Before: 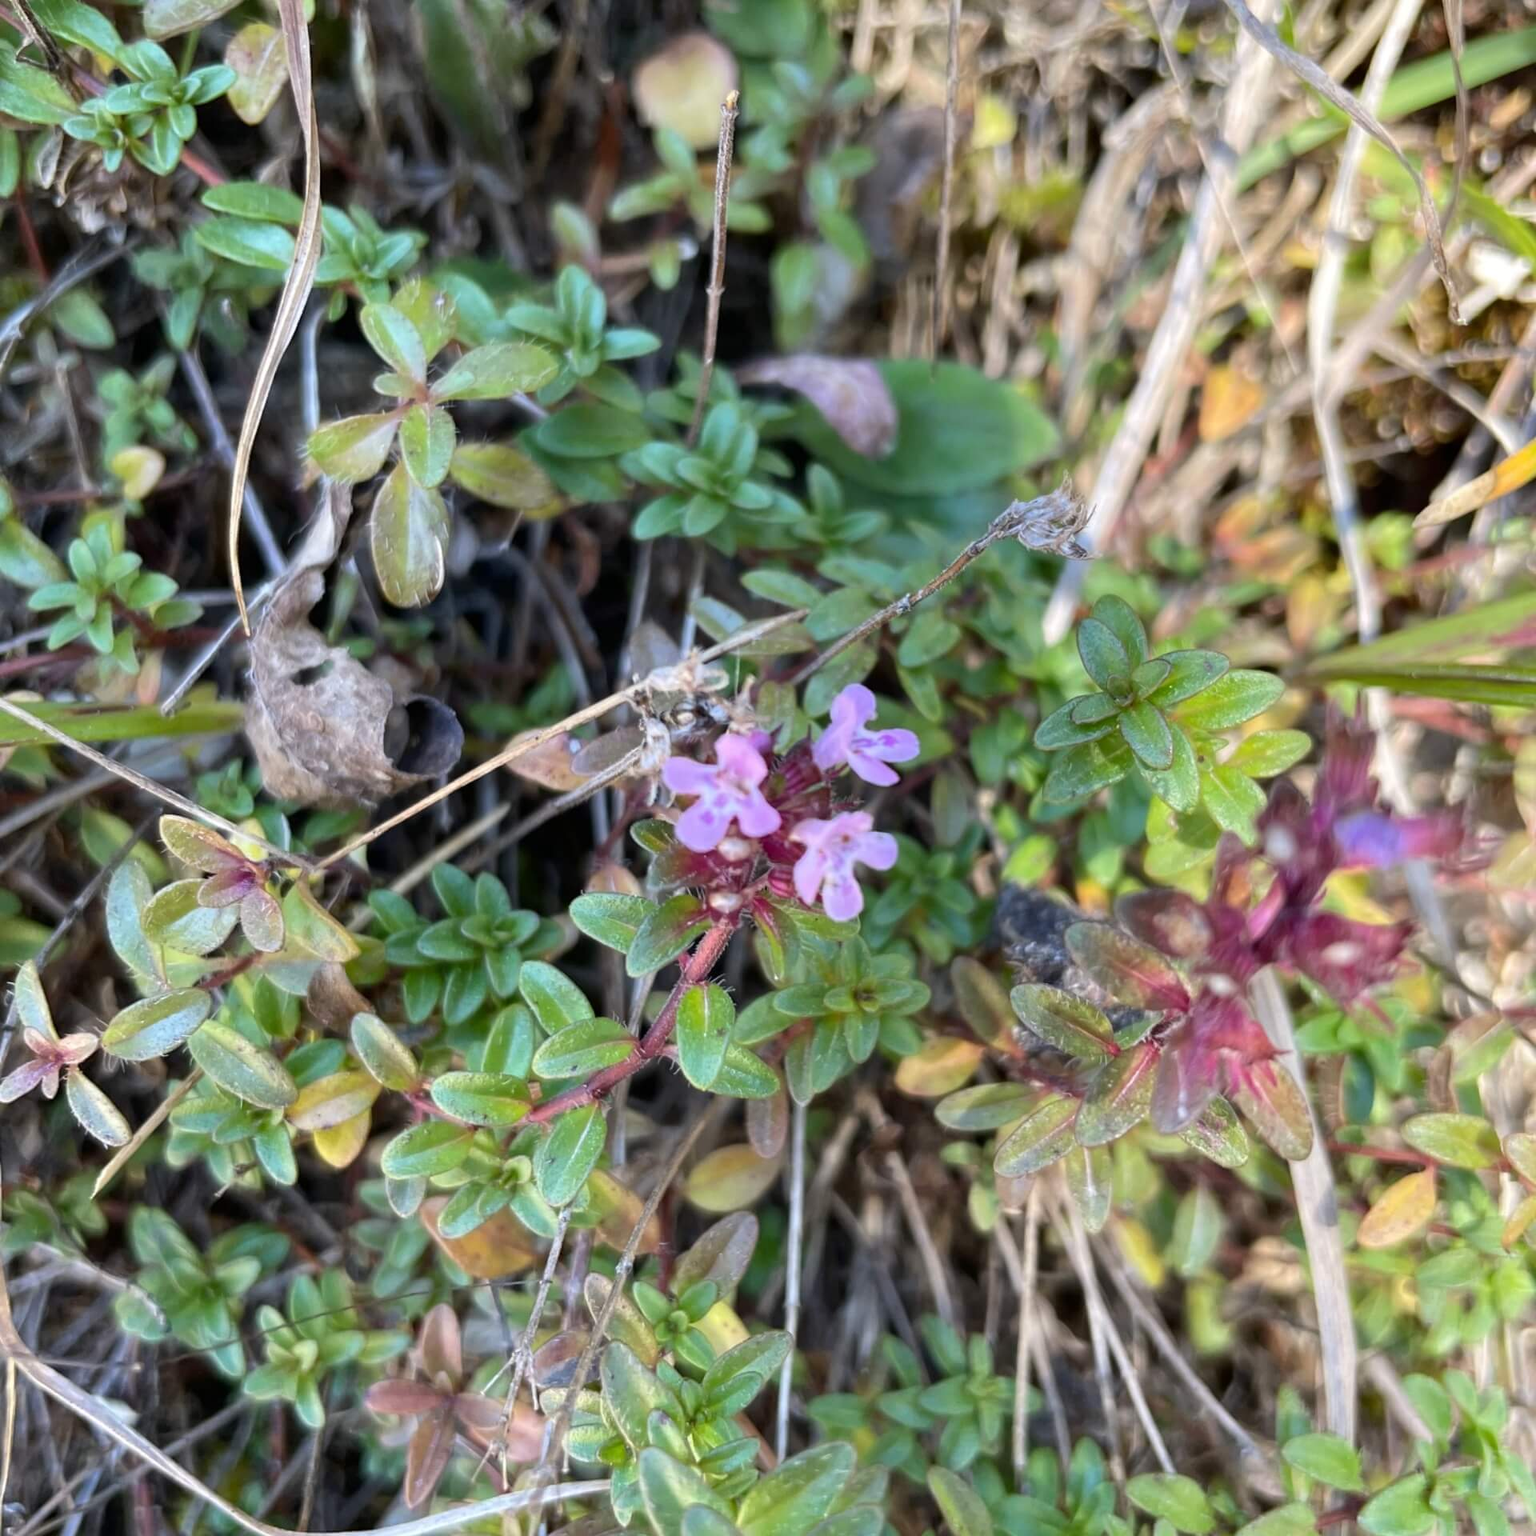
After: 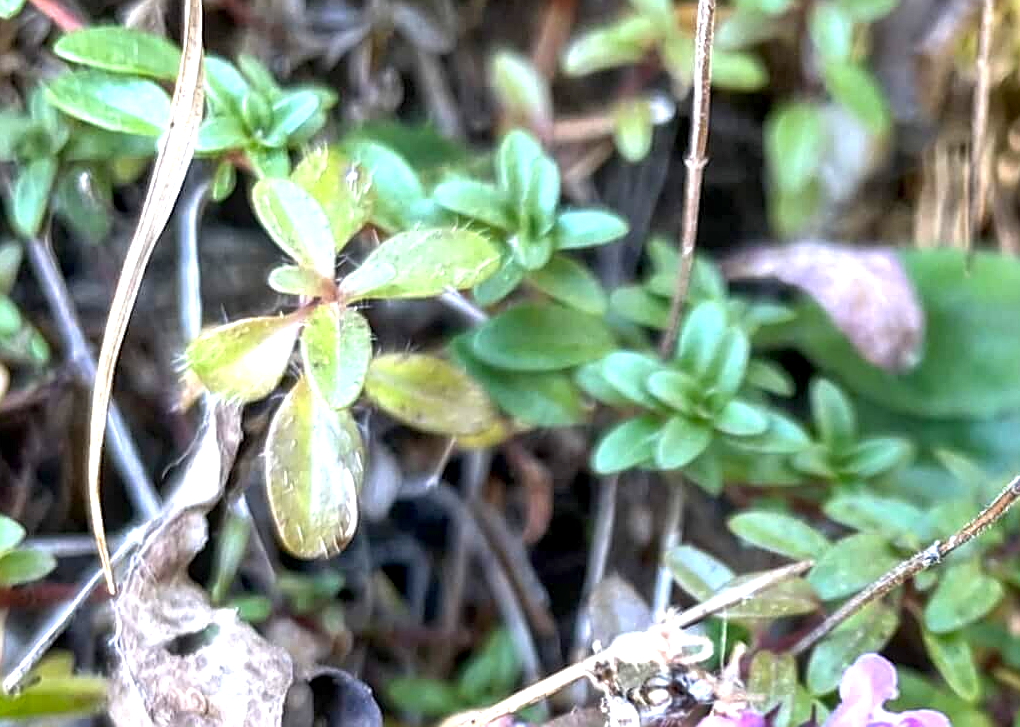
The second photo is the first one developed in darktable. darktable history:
crop: left 10.35%, top 10.517%, right 36.502%, bottom 51.592%
sharpen: on, module defaults
exposure: black level correction 0.001, exposure 1.118 EV, compensate highlight preservation false
local contrast: on, module defaults
shadows and highlights: soften with gaussian
